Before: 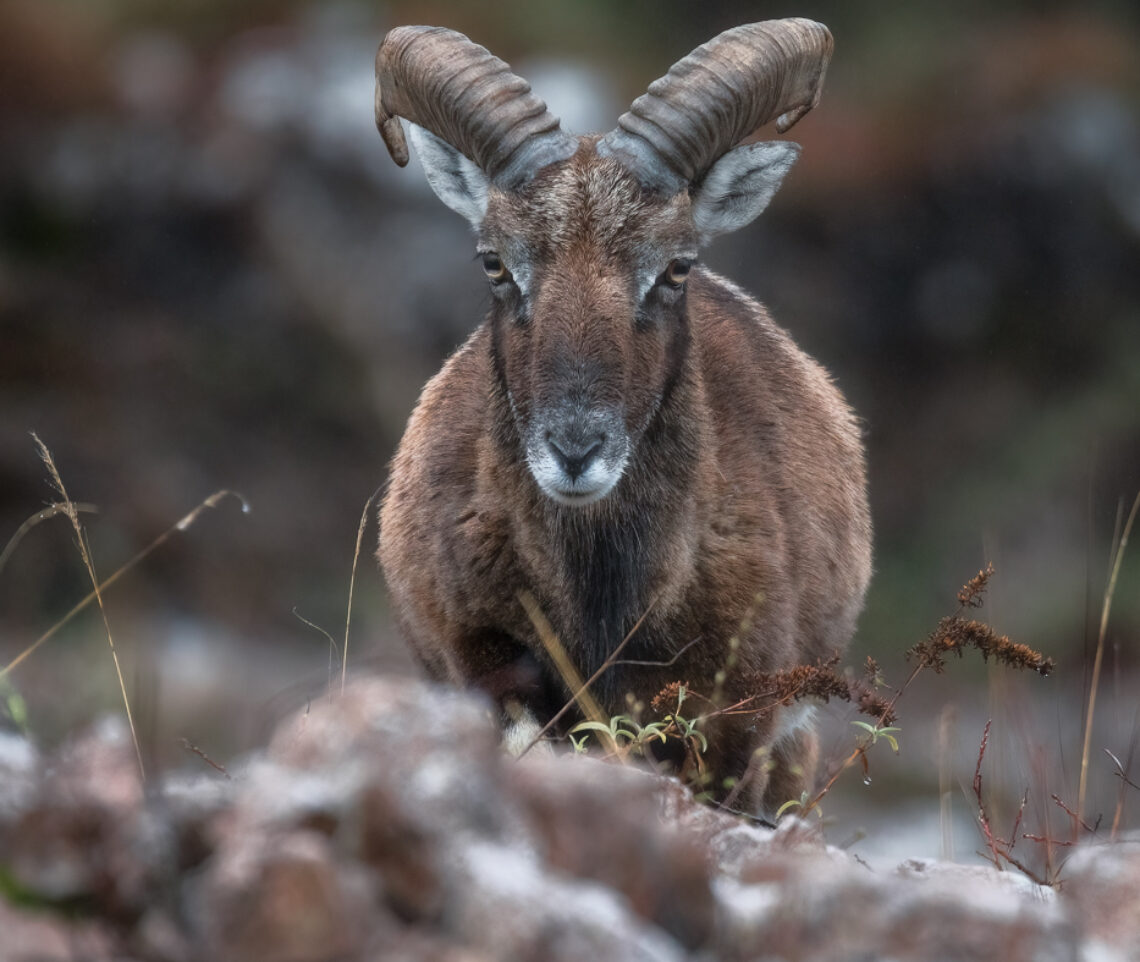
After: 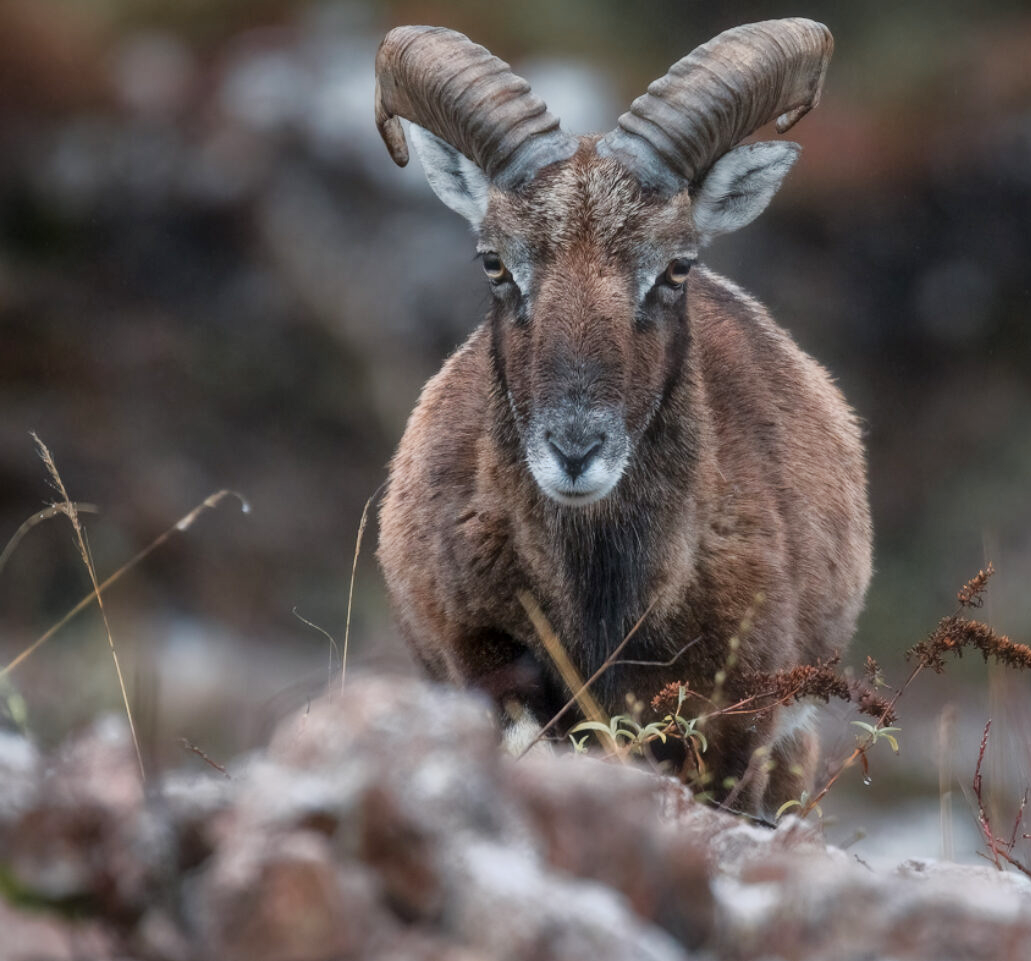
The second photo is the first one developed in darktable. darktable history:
base curve: curves: ch0 [(0, 0) (0.235, 0.266) (0.503, 0.496) (0.786, 0.72) (1, 1)], preserve colors none
local contrast: mode bilateral grid, contrast 19, coarseness 49, detail 119%, midtone range 0.2
crop: right 9.481%, bottom 0.049%
color zones: curves: ch1 [(0.263, 0.53) (0.376, 0.287) (0.487, 0.512) (0.748, 0.547) (1, 0.513)]; ch2 [(0.262, 0.45) (0.751, 0.477)]
